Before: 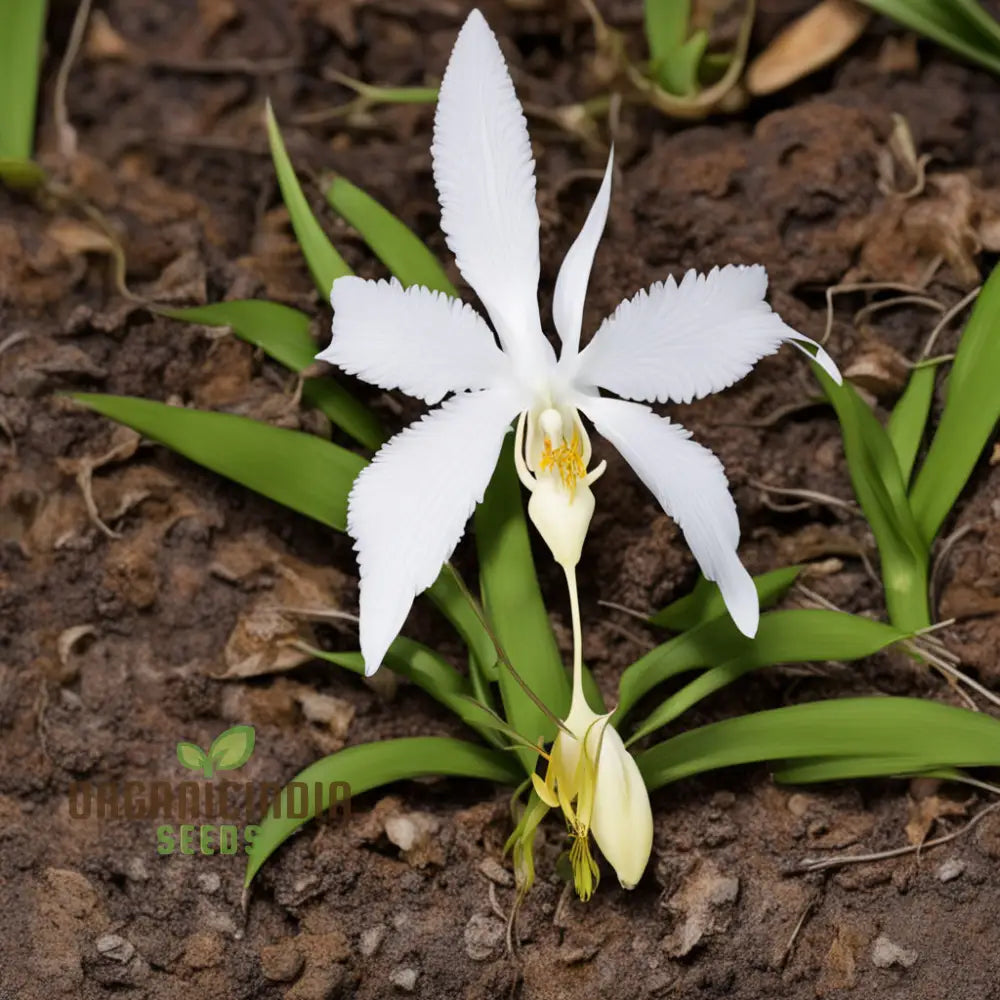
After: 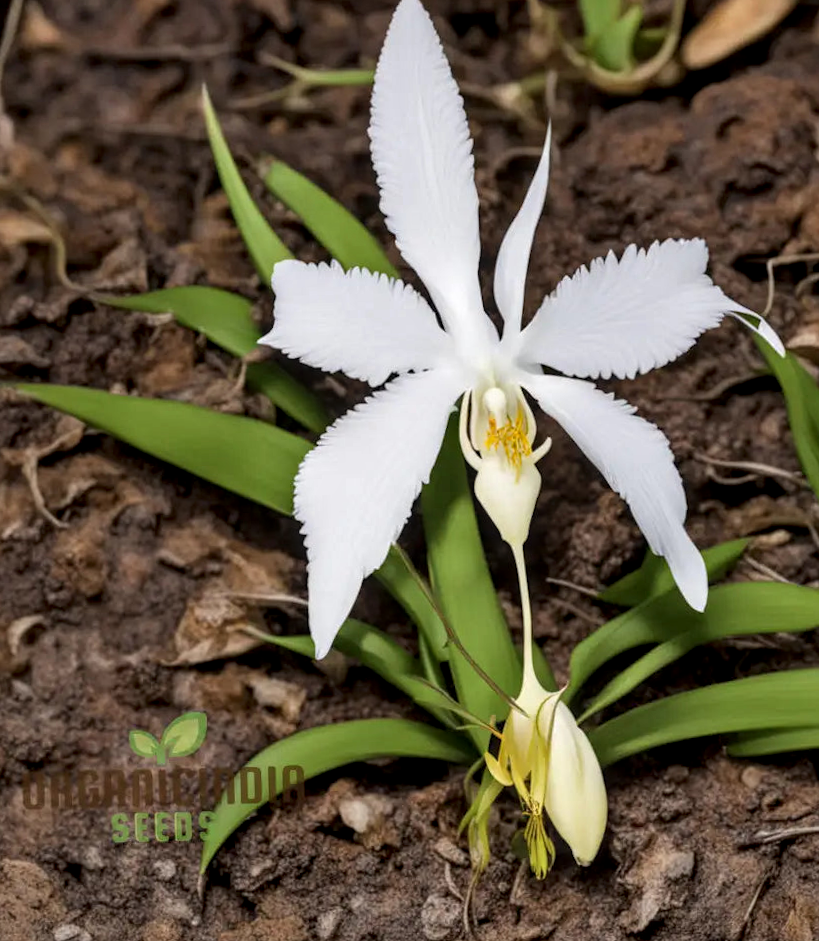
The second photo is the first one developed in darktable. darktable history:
crop and rotate: angle 1.43°, left 4.333%, top 0.837%, right 11.683%, bottom 2.689%
local contrast: highlights 44%, shadows 59%, detail 137%, midtone range 0.51
